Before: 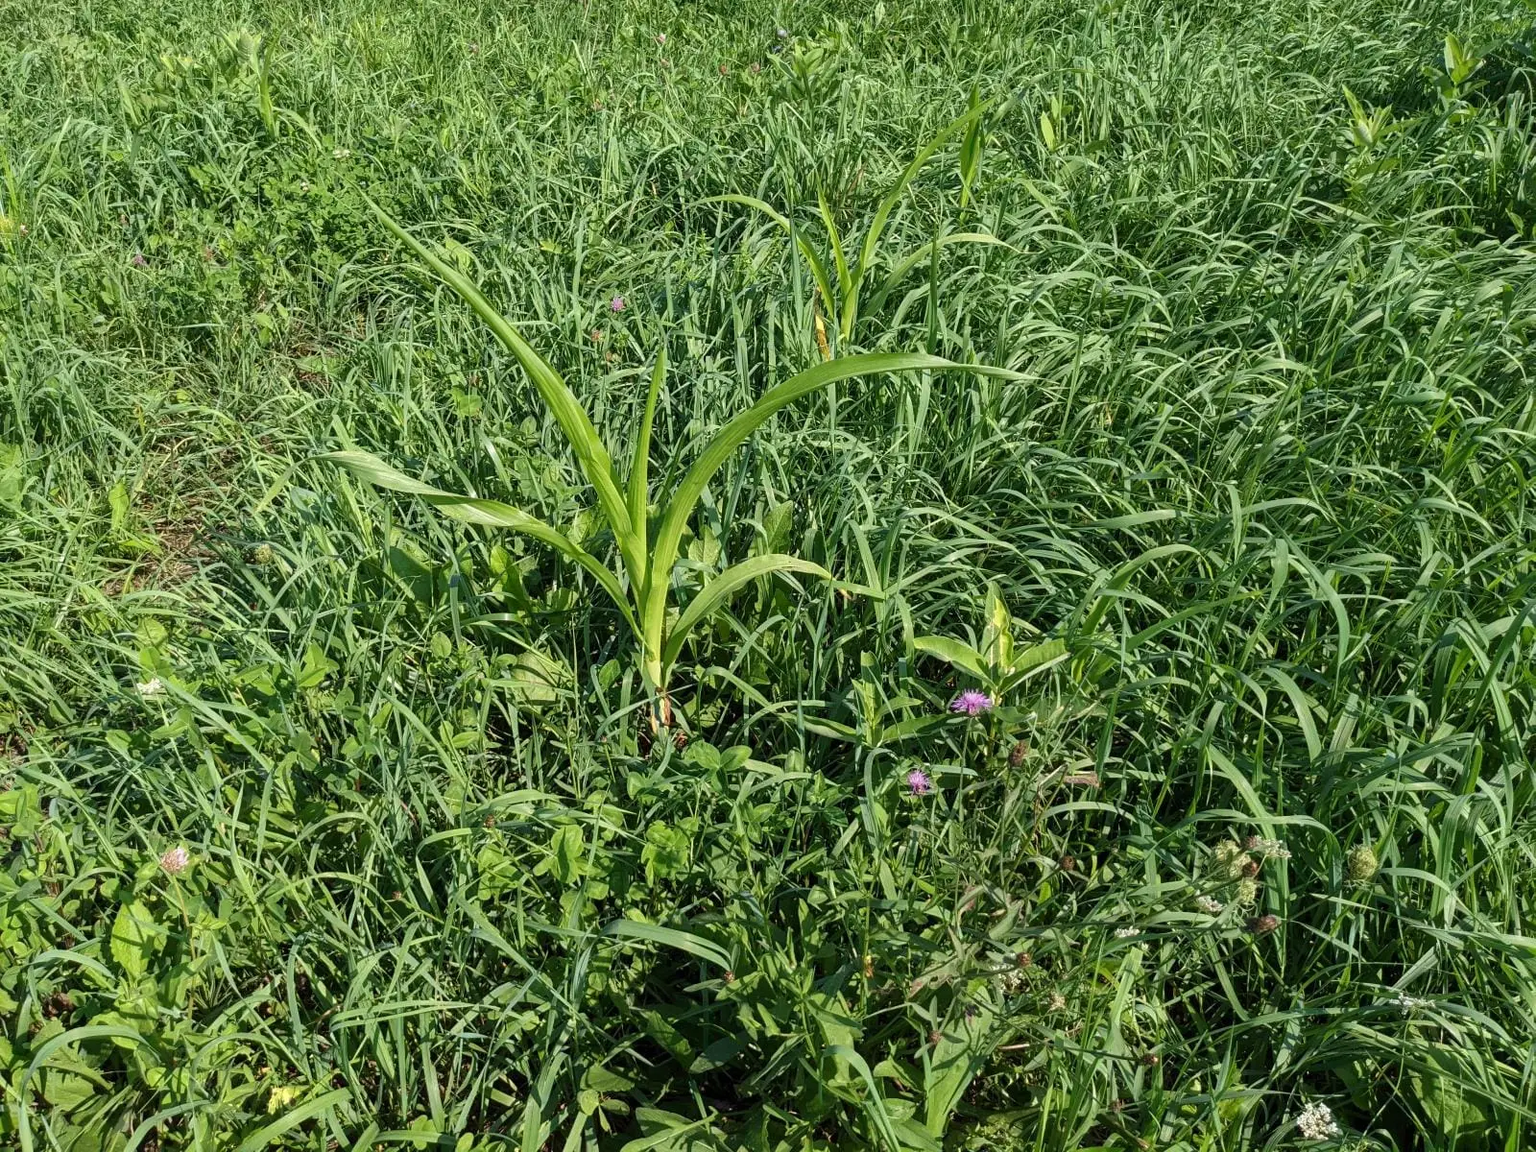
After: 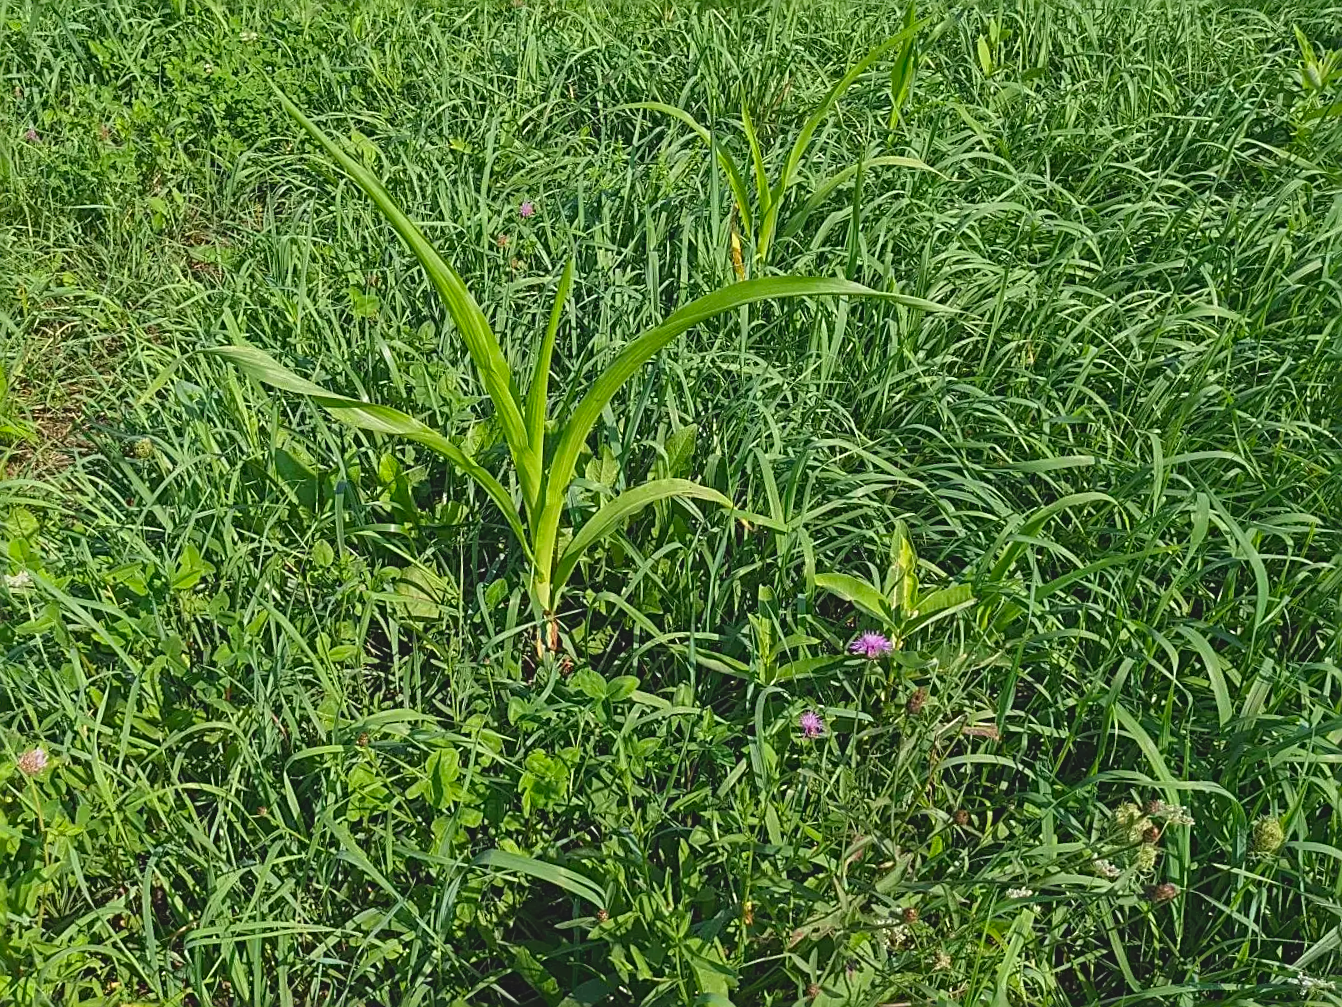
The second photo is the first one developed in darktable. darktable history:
crop and rotate: angle -3.27°, left 5.211%, top 5.211%, right 4.607%, bottom 4.607%
sharpen: radius 2.543, amount 0.636
contrast brightness saturation: contrast -0.19, saturation 0.19
